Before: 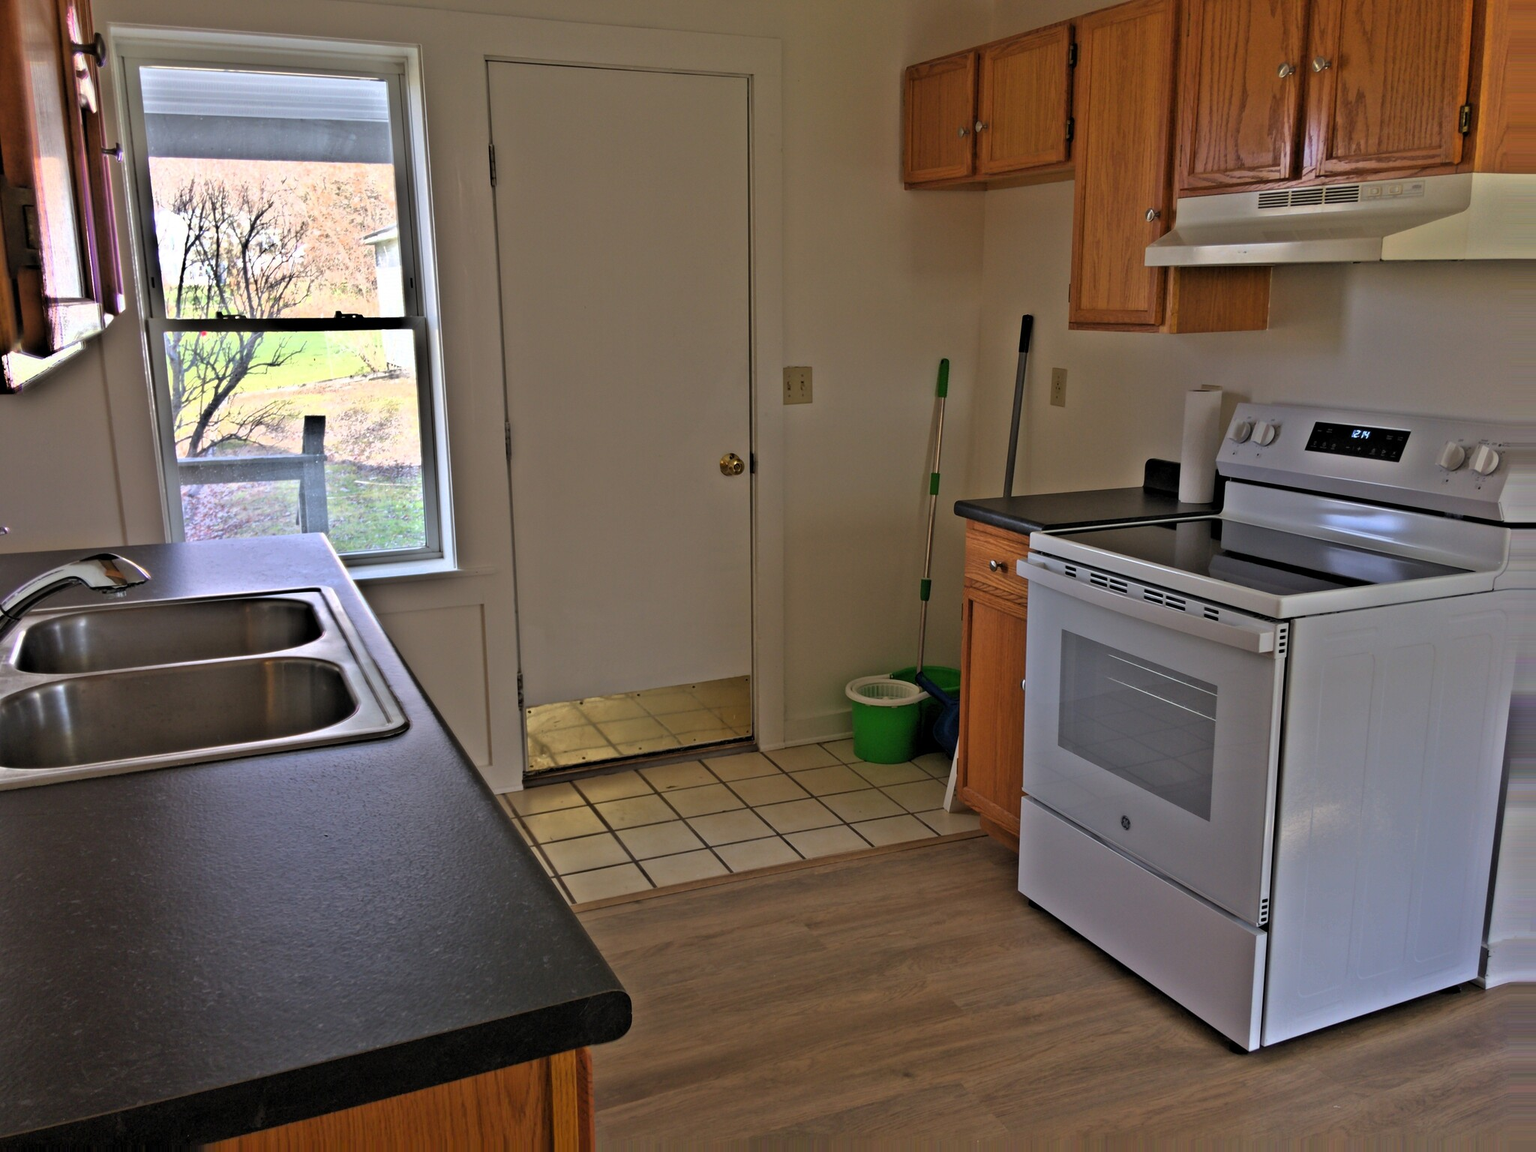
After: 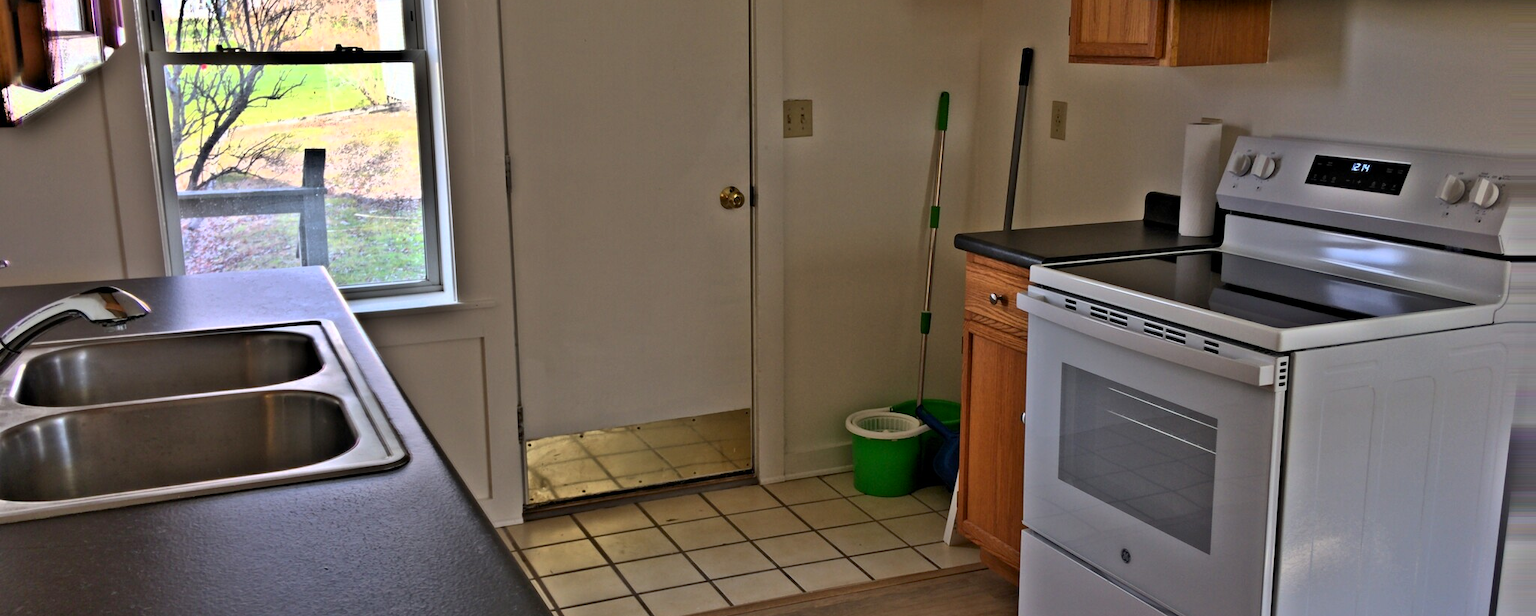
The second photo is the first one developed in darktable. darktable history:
crop and rotate: top 23.209%, bottom 23.233%
contrast brightness saturation: contrast 0.221
shadows and highlights: highlights color adjustment 77.61%
